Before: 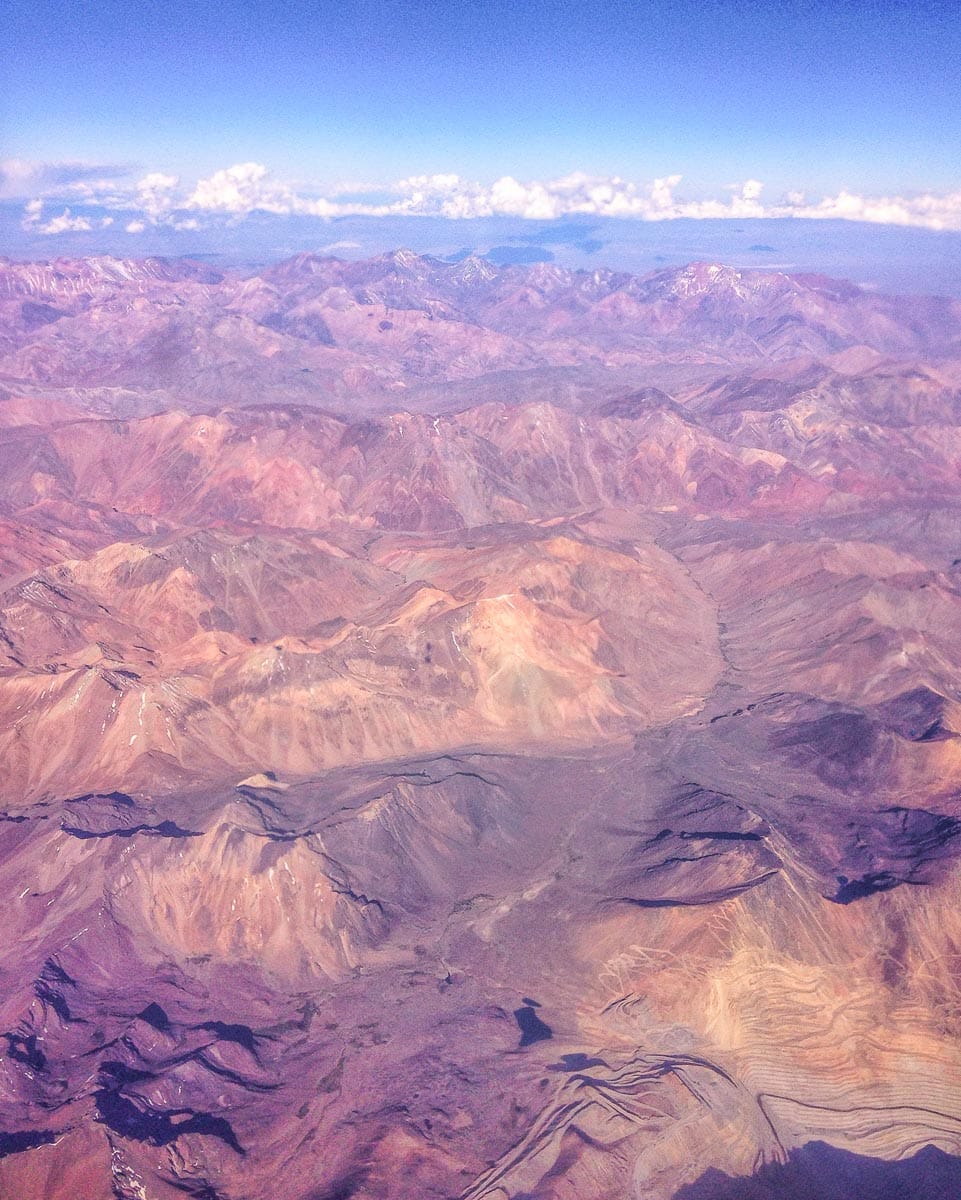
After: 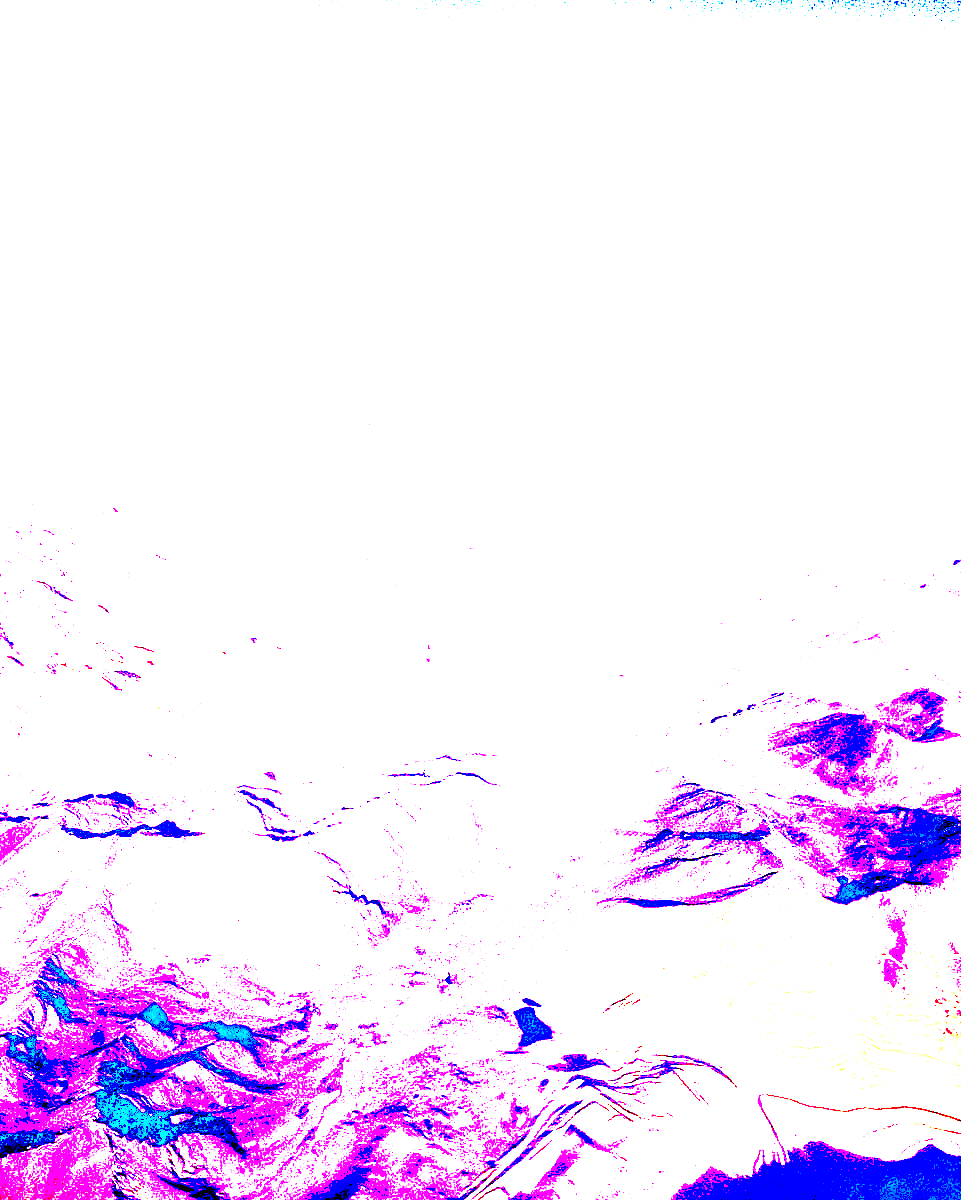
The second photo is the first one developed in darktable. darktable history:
color correction: highlights a* 10.12, highlights b* 39.04, shadows a* 14.62, shadows b* 3.37
exposure: black level correction 0.1, exposure 3 EV, compensate highlight preservation false
